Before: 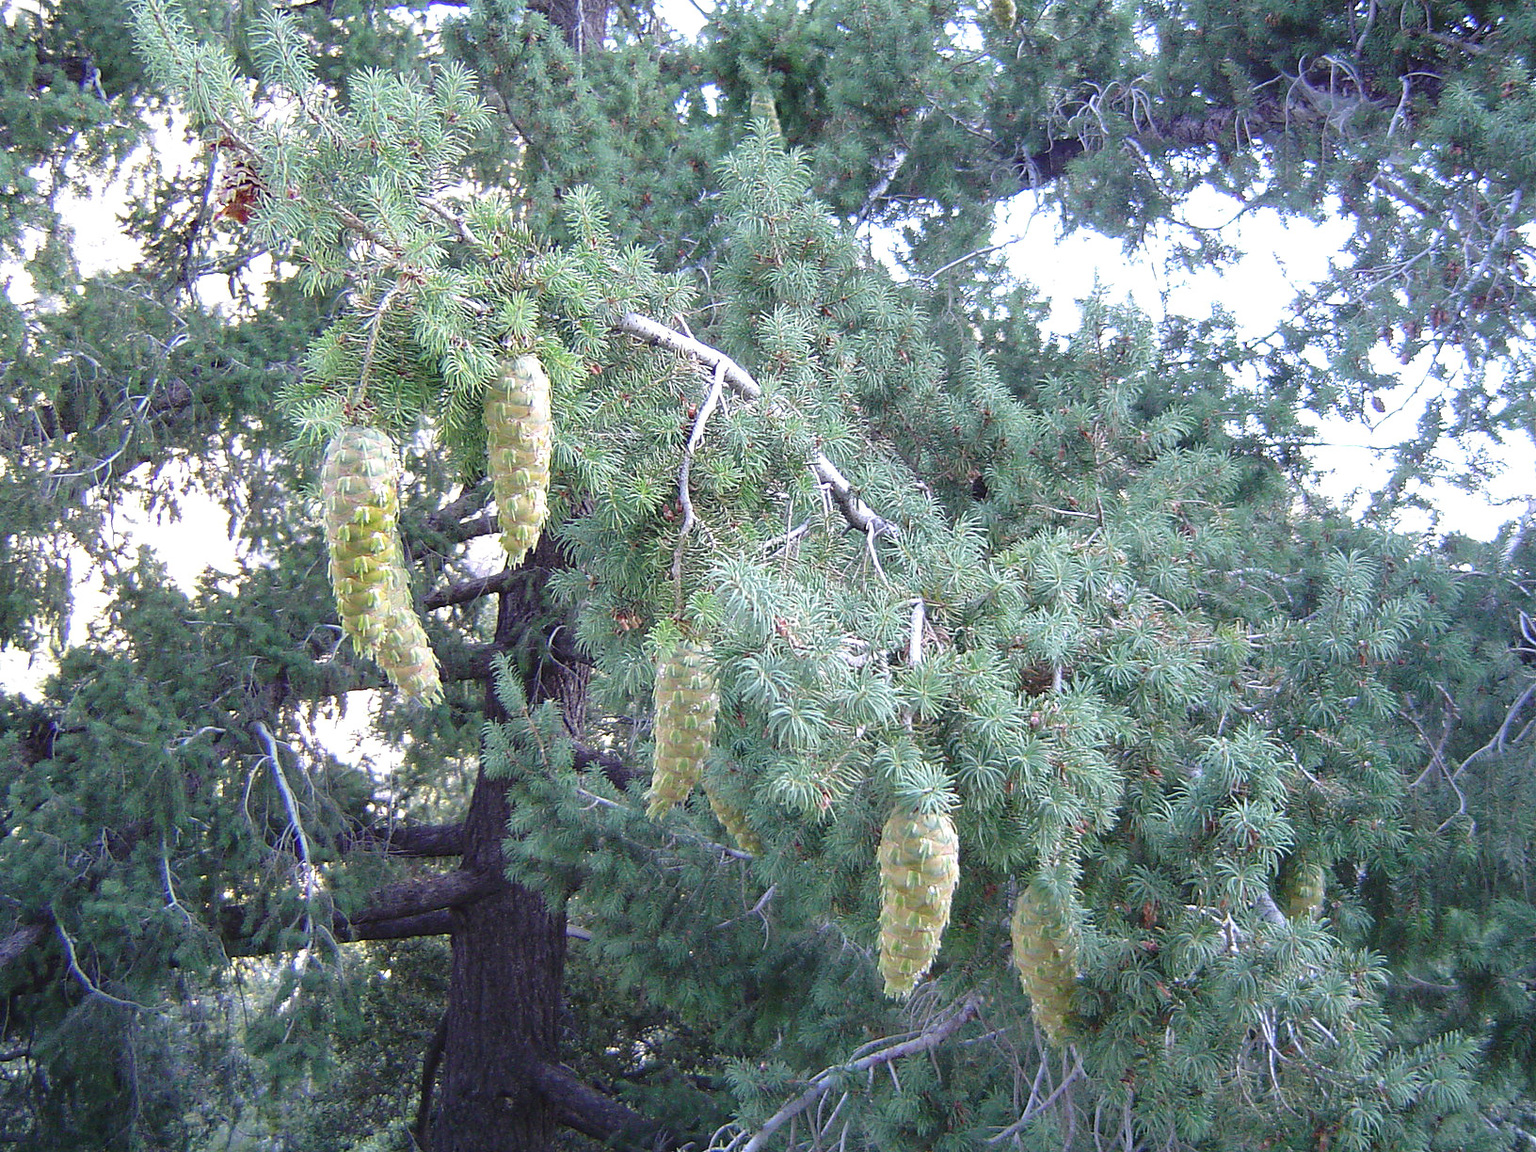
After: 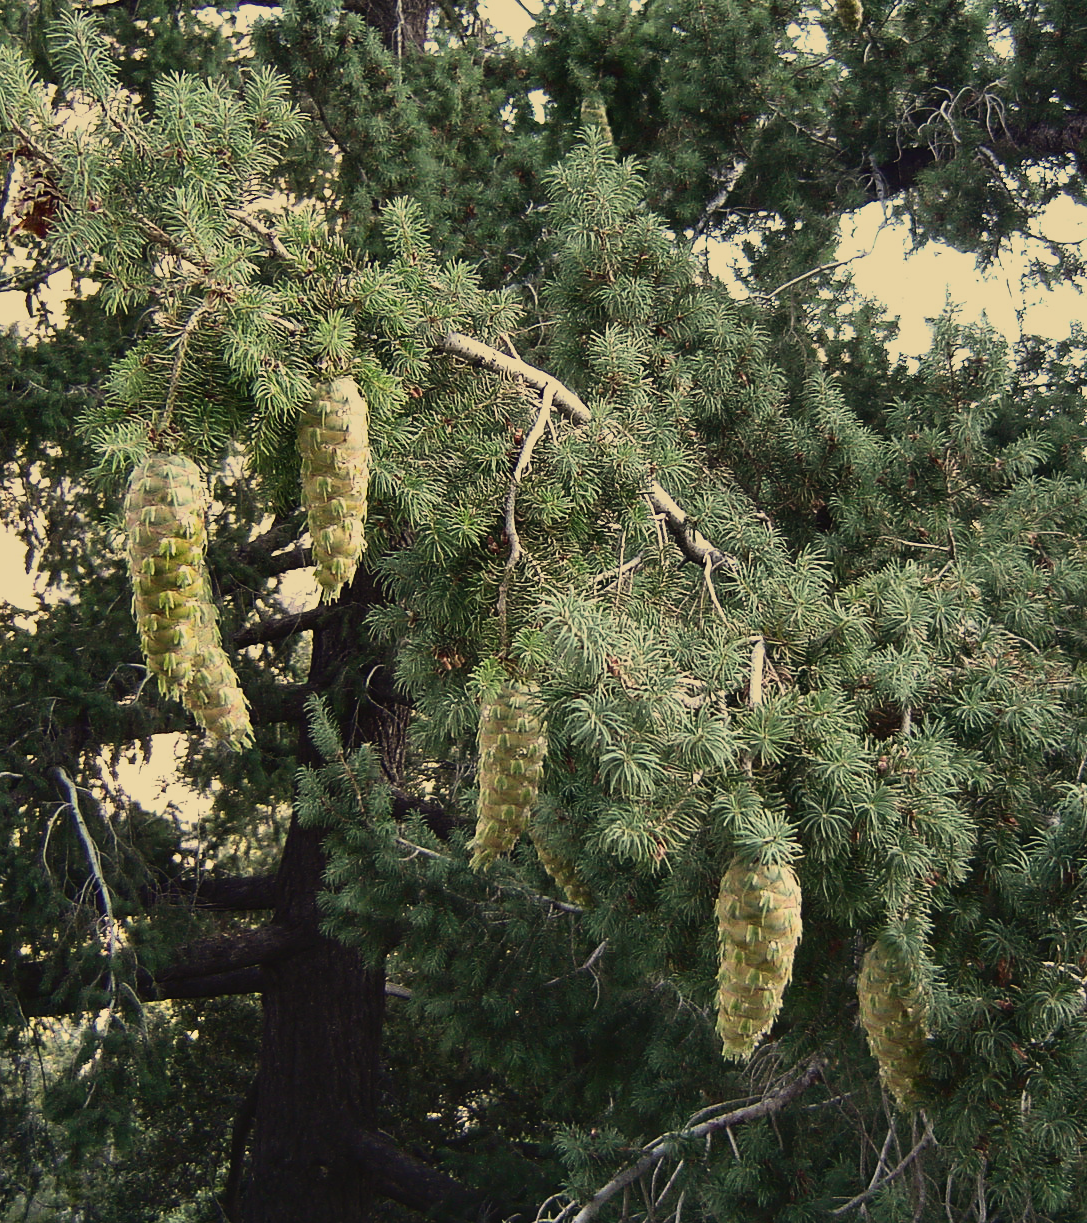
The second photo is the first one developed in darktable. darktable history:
contrast brightness saturation: contrast 0.28
tone curve: curves: ch0 [(0.016, 0.011) (0.204, 0.146) (0.515, 0.476) (0.78, 0.795) (1, 0.981)], color space Lab, linked channels, preserve colors none
crop and rotate: left 13.342%, right 19.991%
exposure: black level correction -0.016, exposure -1.018 EV, compensate highlight preservation false
shadows and highlights: shadows 37.27, highlights -28.18, soften with gaussian
white balance: red 1.08, blue 0.791
tone equalizer: -7 EV 0.18 EV, -6 EV 0.12 EV, -5 EV 0.08 EV, -4 EV 0.04 EV, -2 EV -0.02 EV, -1 EV -0.04 EV, +0 EV -0.06 EV, luminance estimator HSV value / RGB max
color correction: highlights a* 0.816, highlights b* 2.78, saturation 1.1
